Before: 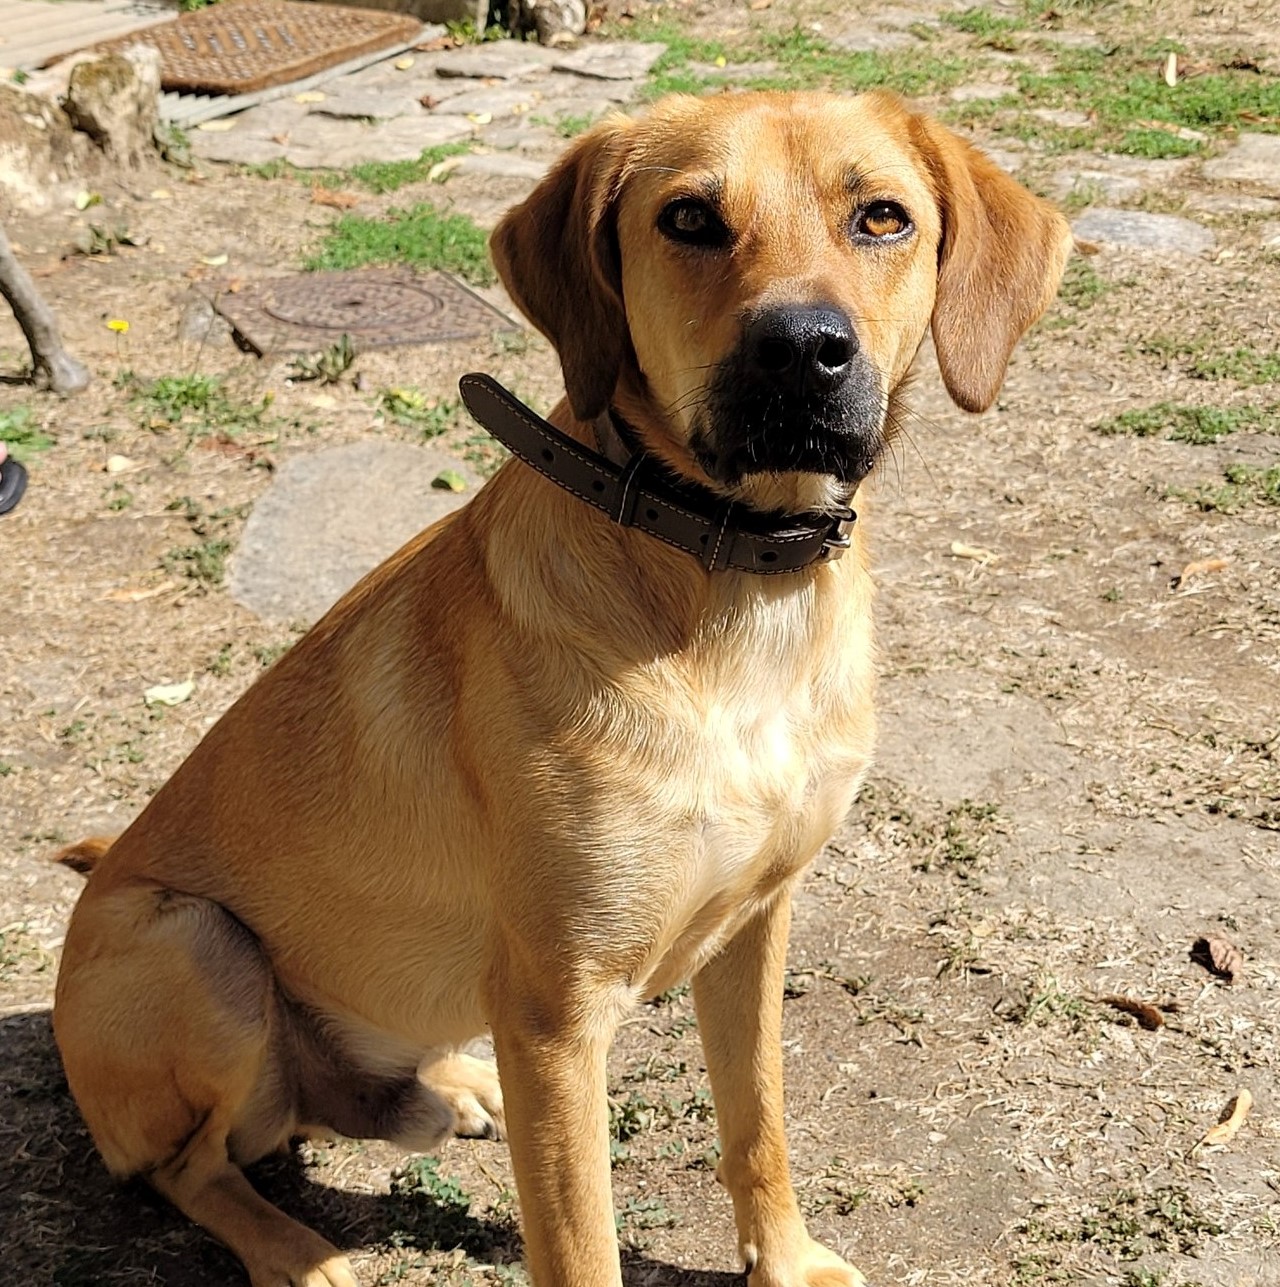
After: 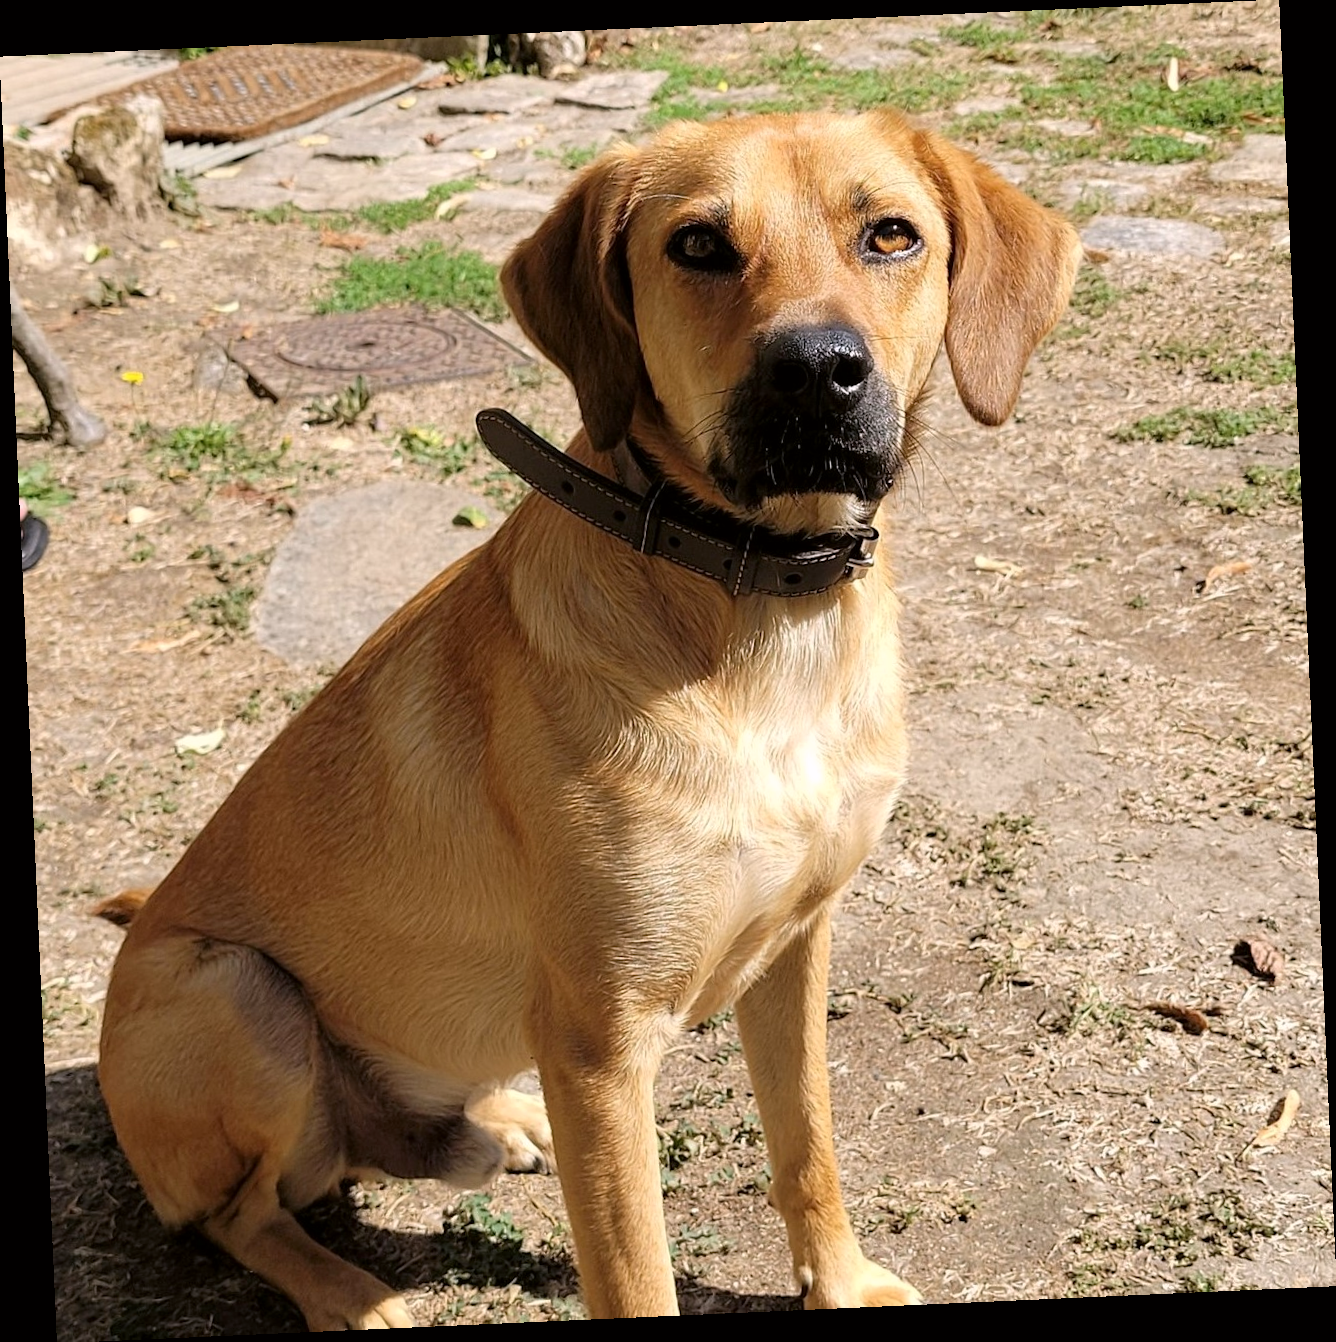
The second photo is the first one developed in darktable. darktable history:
color correction: highlights a* 3.12, highlights b* -1.55, shadows a* -0.101, shadows b* 2.52, saturation 0.98
rotate and perspective: rotation -2.56°, automatic cropping off
